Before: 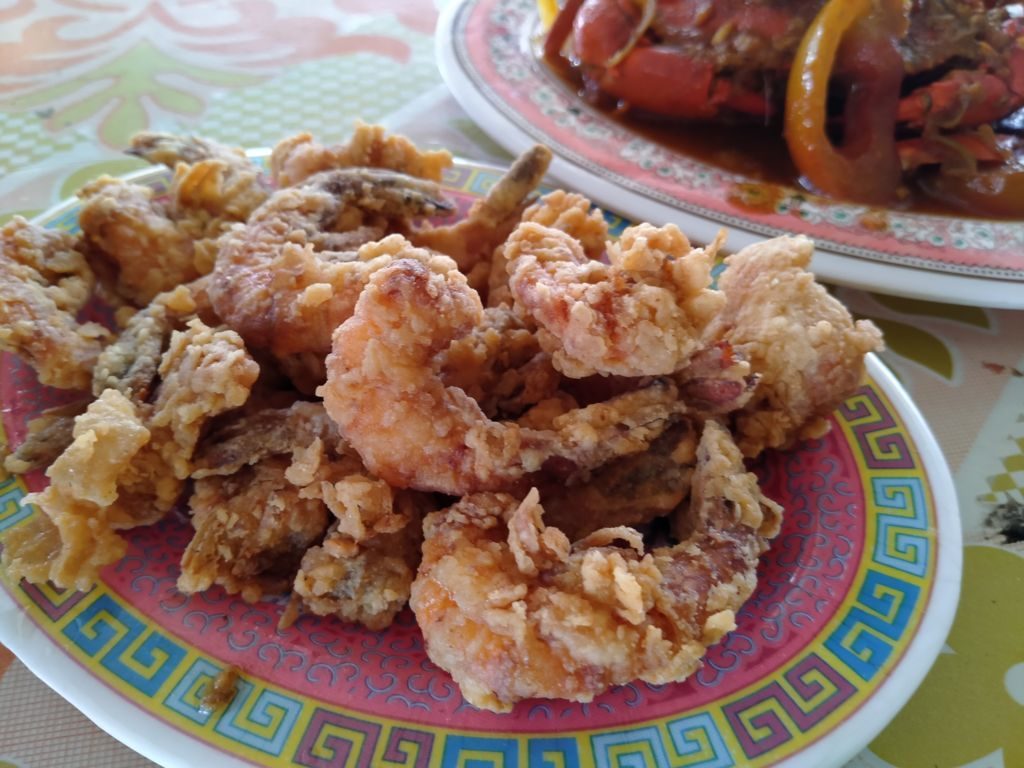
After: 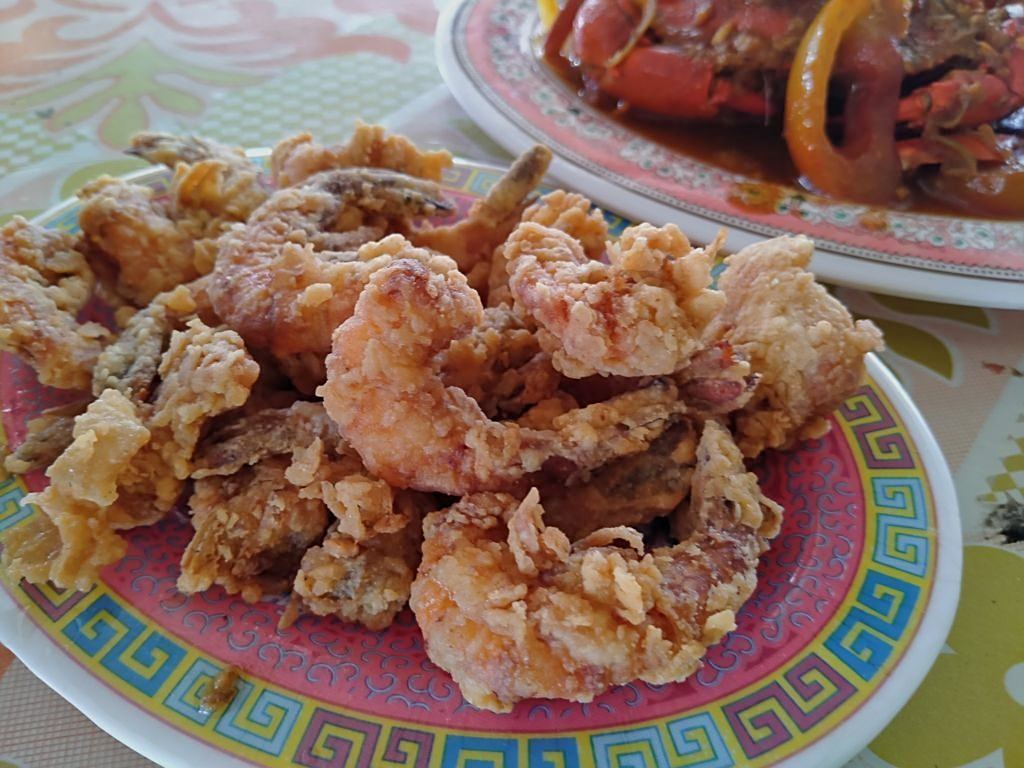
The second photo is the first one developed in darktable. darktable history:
tone equalizer: -8 EV 0.25 EV, -7 EV 0.417 EV, -6 EV 0.417 EV, -5 EV 0.25 EV, -3 EV -0.25 EV, -2 EV -0.417 EV, -1 EV -0.417 EV, +0 EV -0.25 EV, edges refinement/feathering 500, mask exposure compensation -1.57 EV, preserve details guided filter
base curve: curves: ch0 [(0, 0) (0.472, 0.508) (1, 1)]
sharpen: amount 0.478
shadows and highlights: shadows 37.27, highlights -28.18, soften with gaussian
